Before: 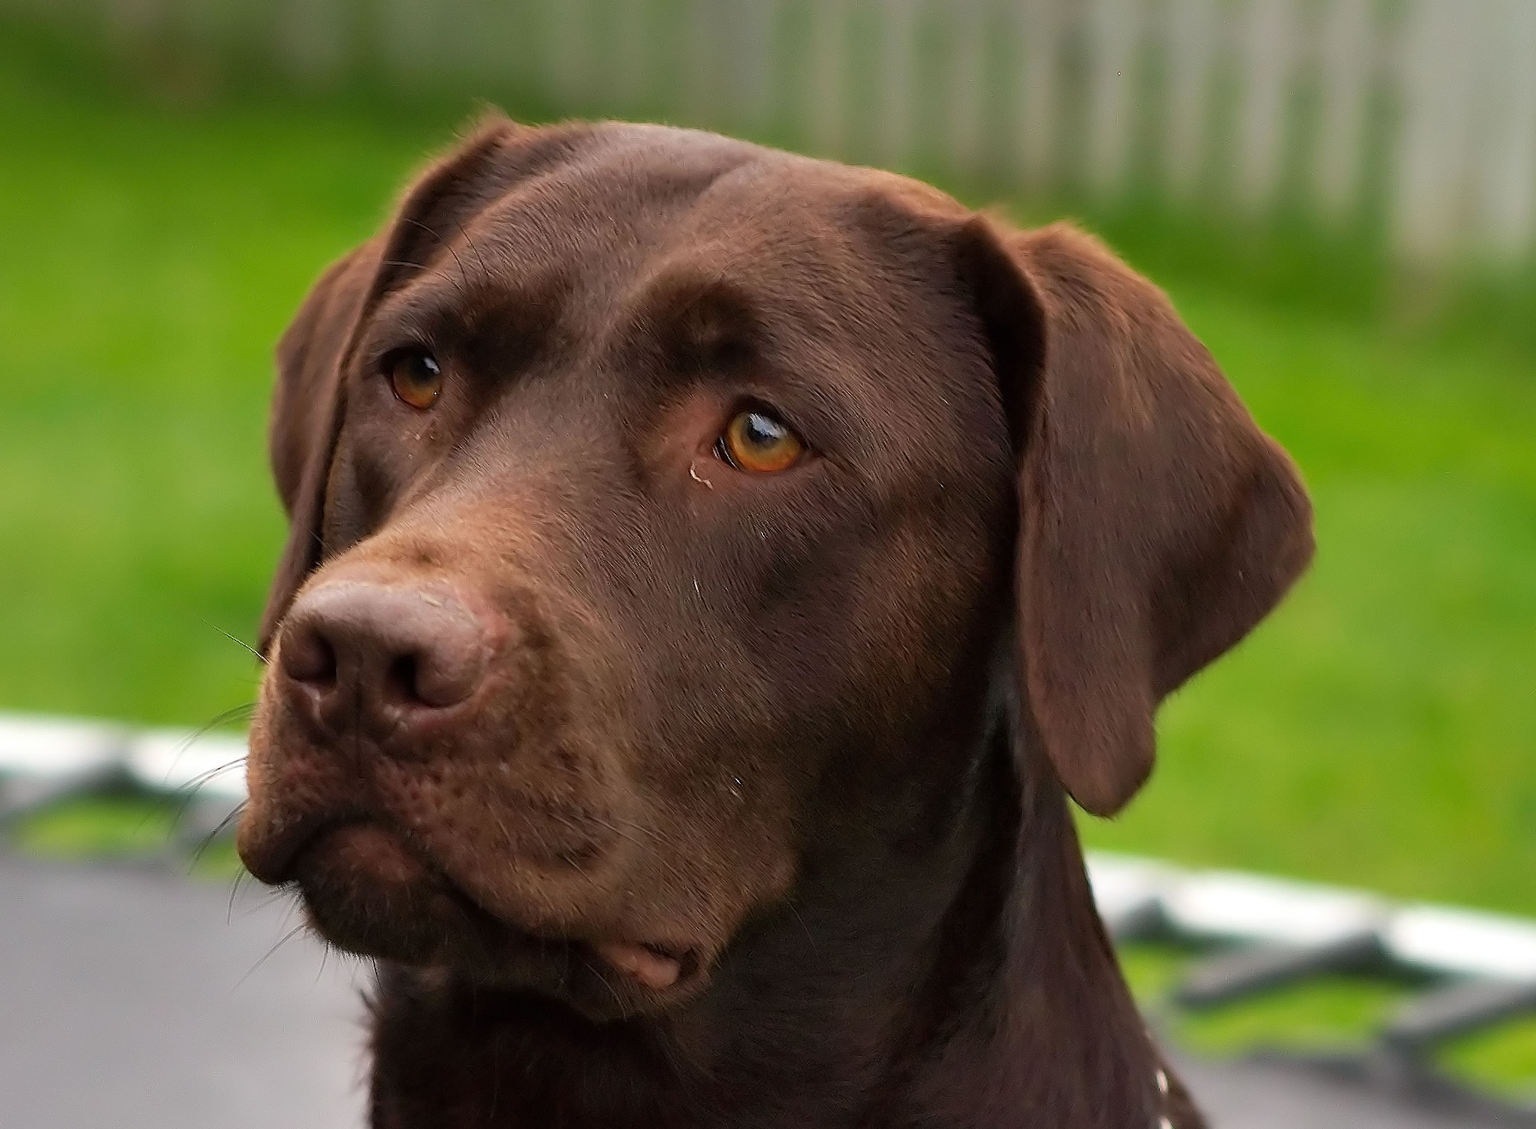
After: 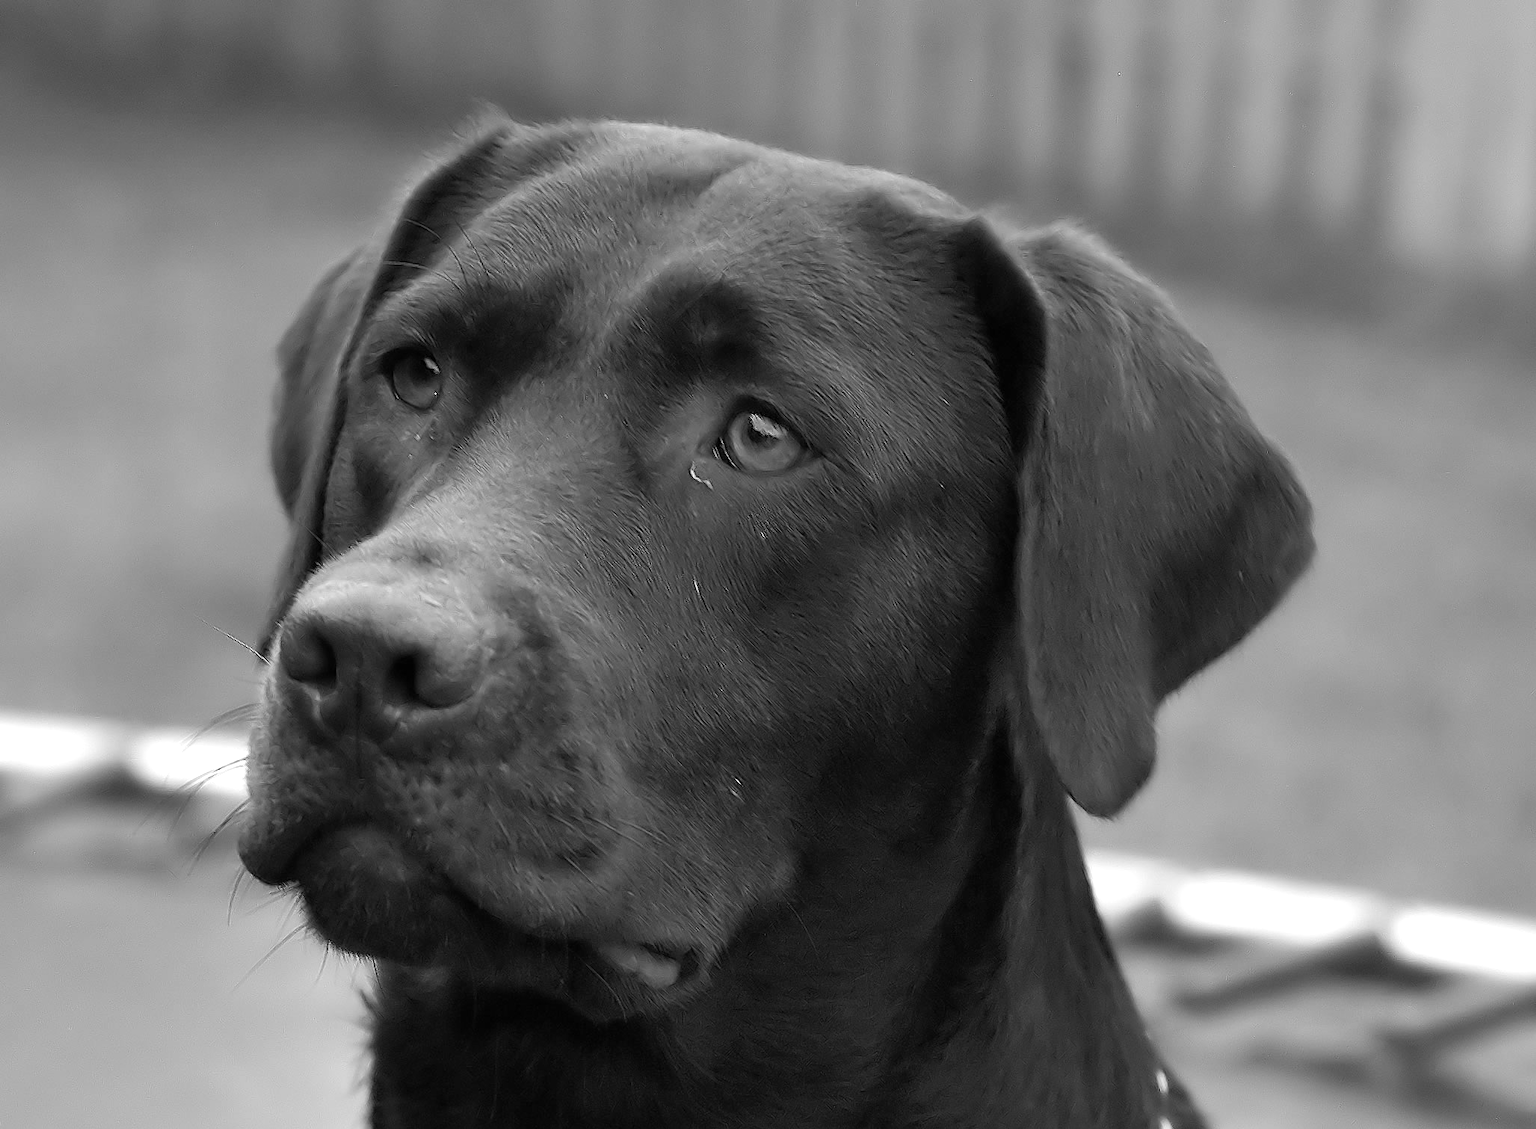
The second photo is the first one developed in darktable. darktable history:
monochrome: size 3.1
exposure: exposure 0.29 EV, compensate highlight preservation false
